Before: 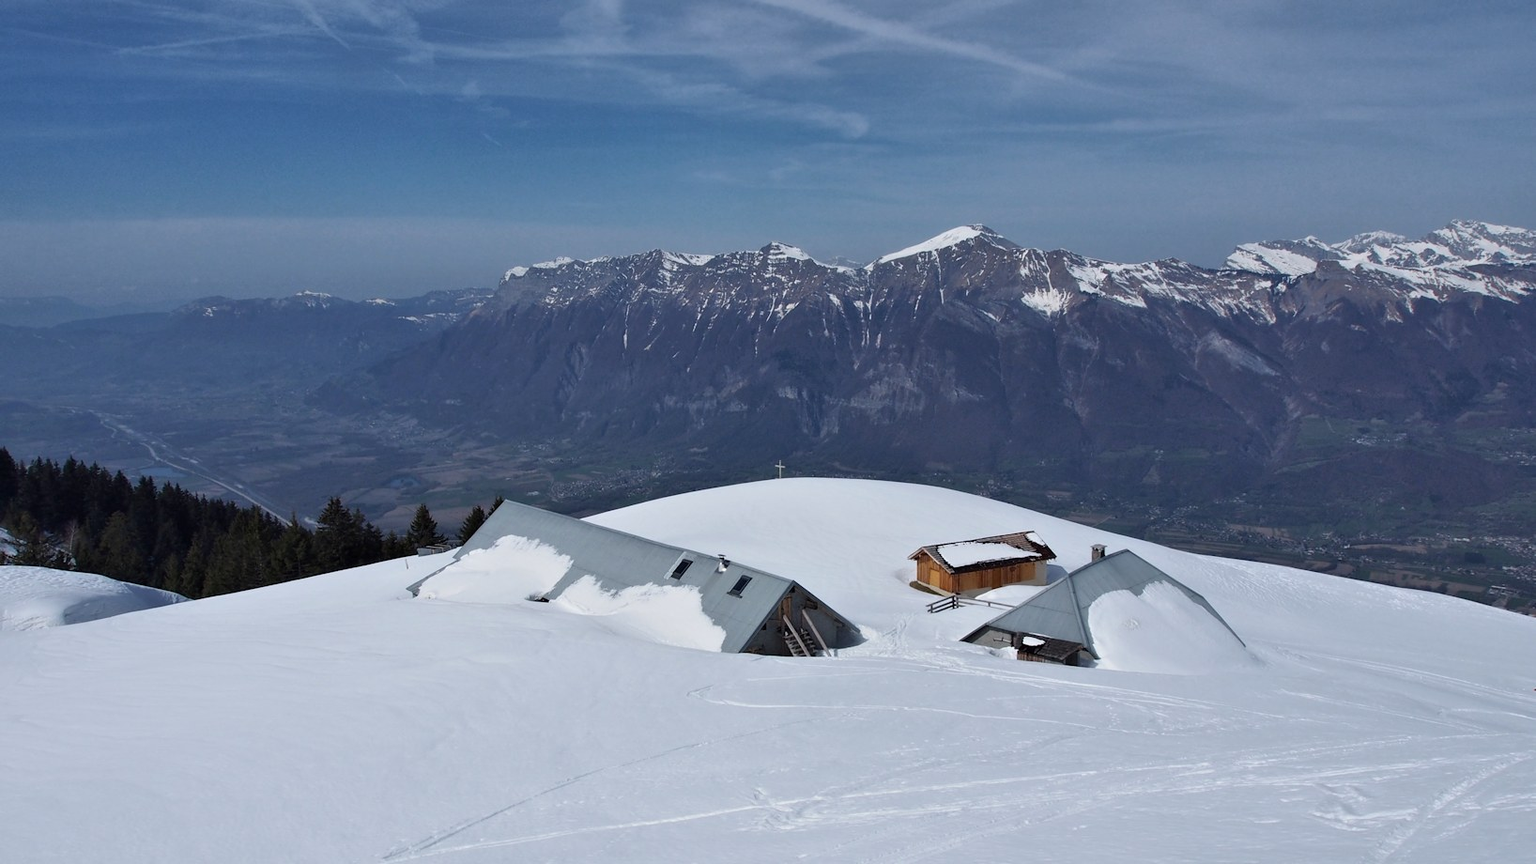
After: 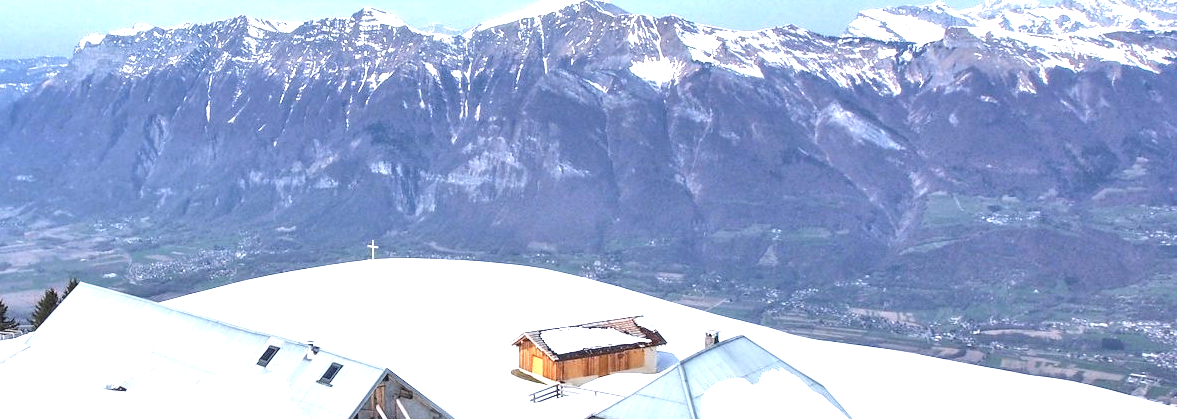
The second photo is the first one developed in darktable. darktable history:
crop and rotate: left 28.036%, top 27.179%, bottom 27.173%
local contrast: detail 130%
exposure: exposure 2.037 EV, compensate highlight preservation false
